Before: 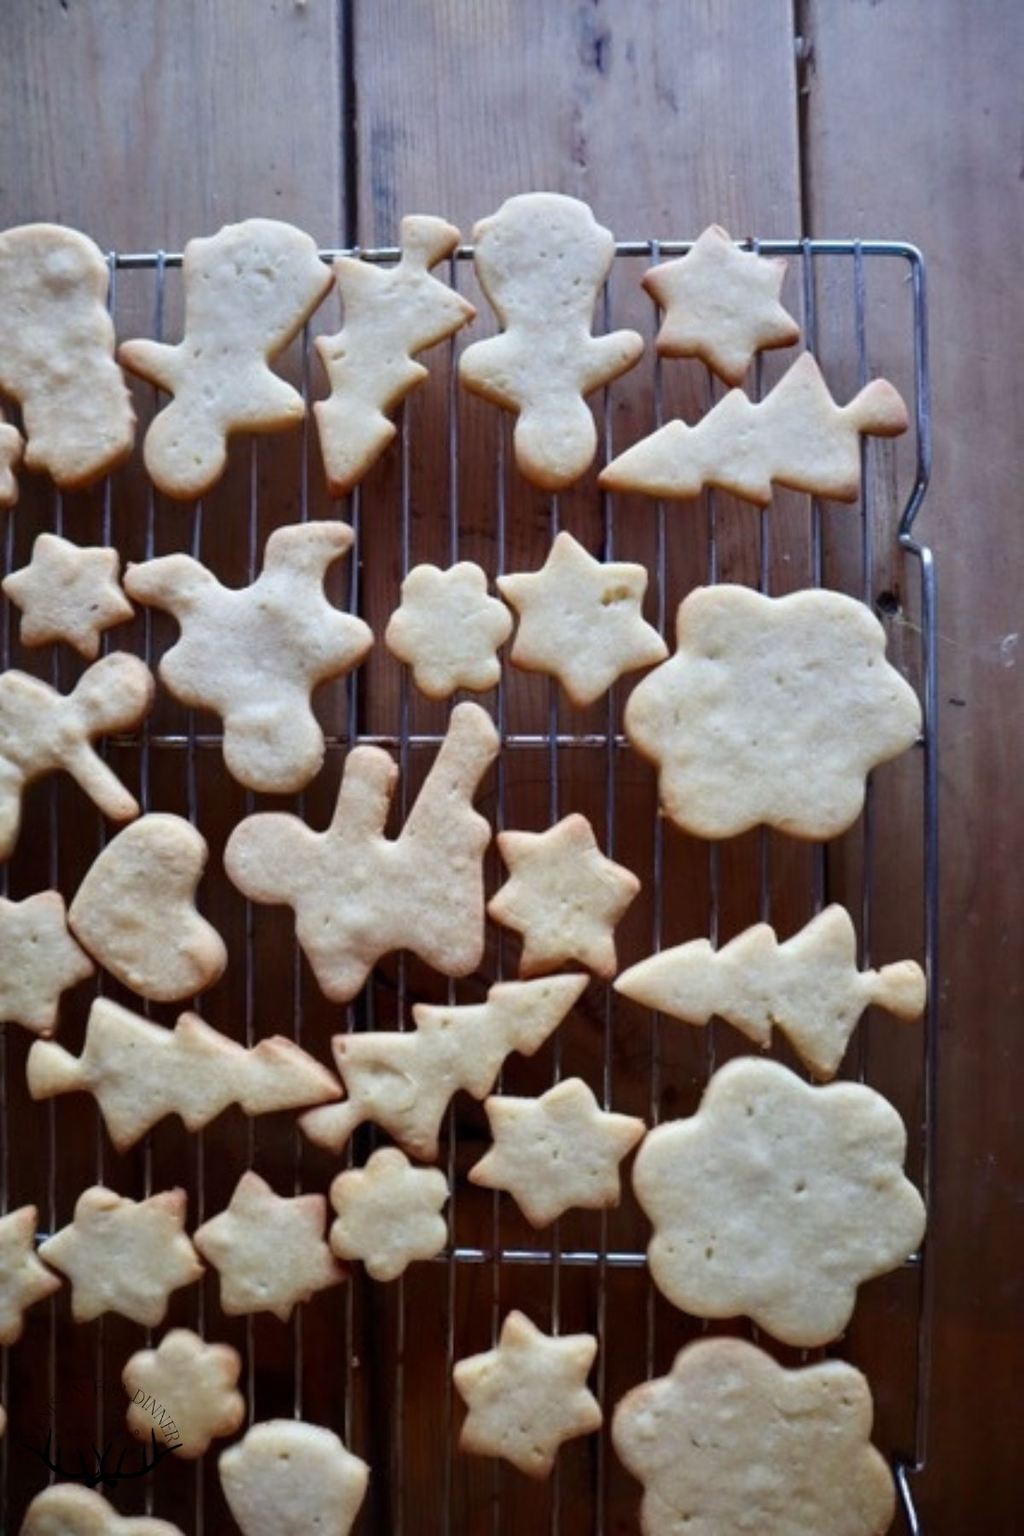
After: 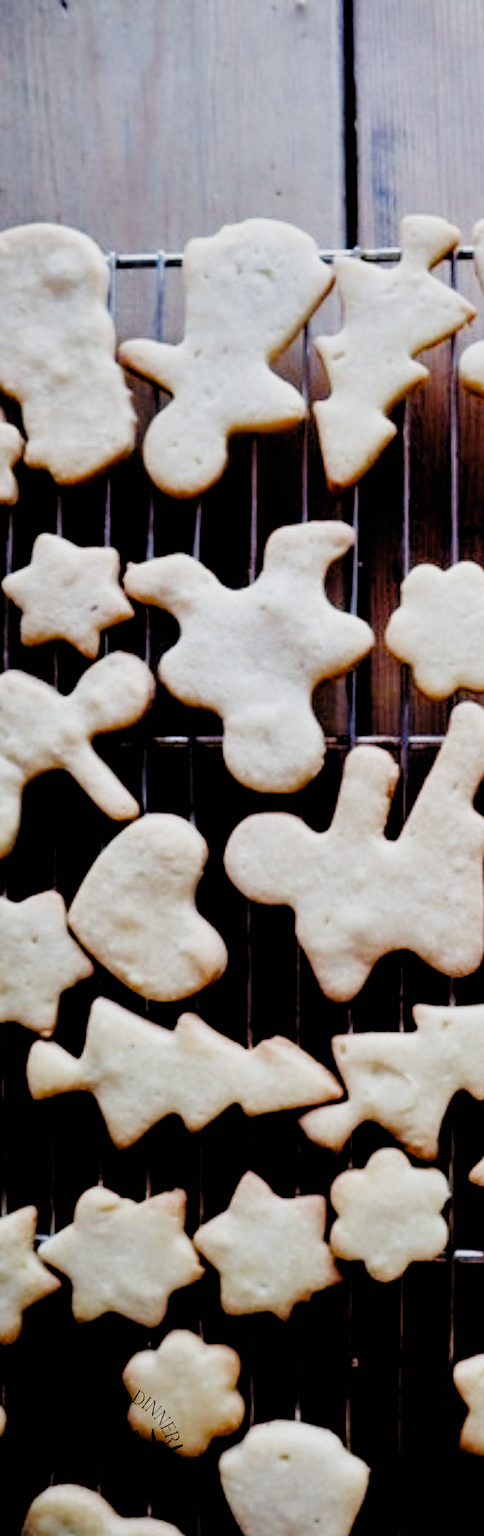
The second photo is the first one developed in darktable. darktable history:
exposure: exposure 0.657 EV, compensate highlight preservation false
crop and rotate: left 0.005%, top 0%, right 52.581%
filmic rgb: black relative exposure -2.77 EV, white relative exposure 4.56 EV, hardness 1.76, contrast 1.251, preserve chrominance no, color science v5 (2021)
